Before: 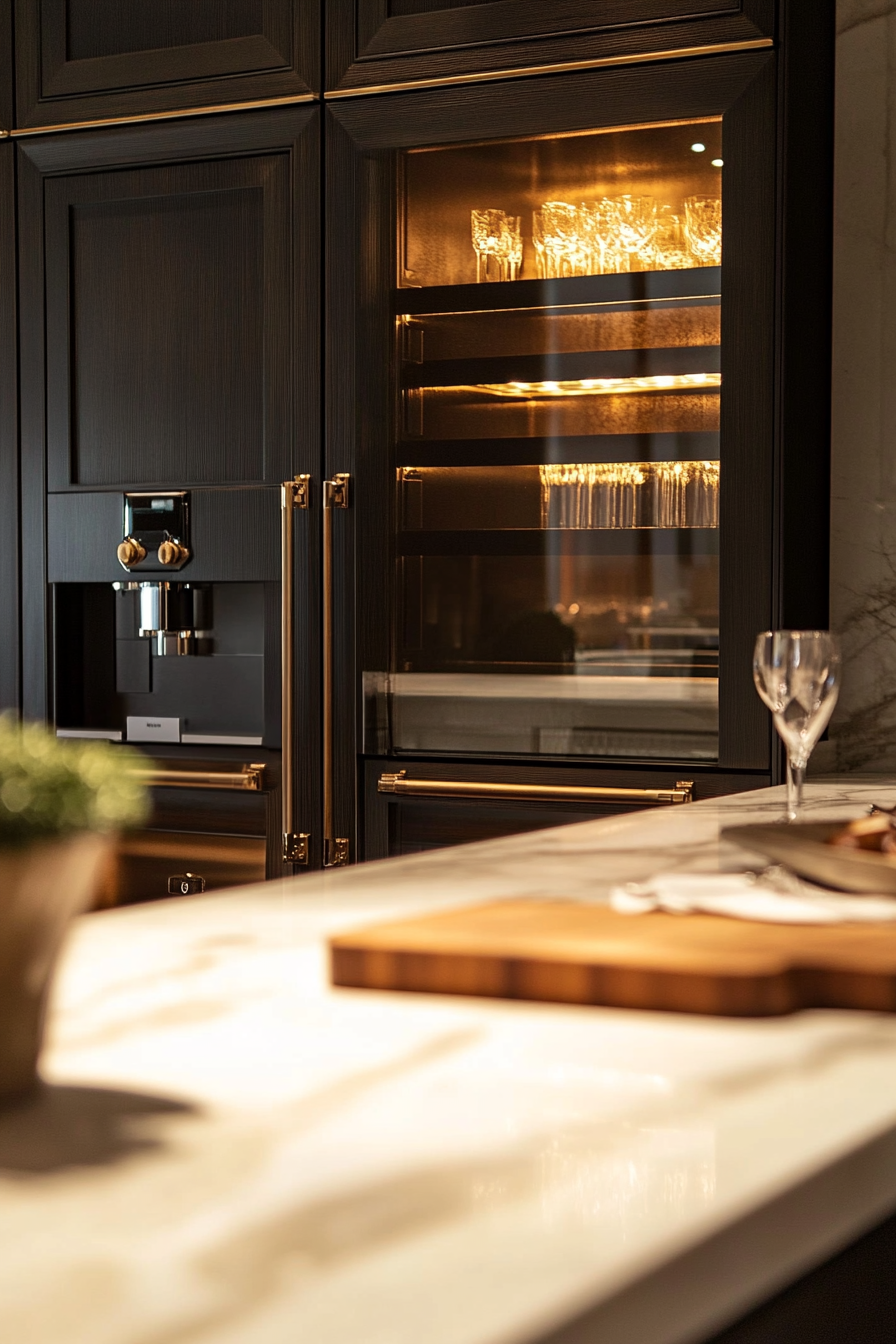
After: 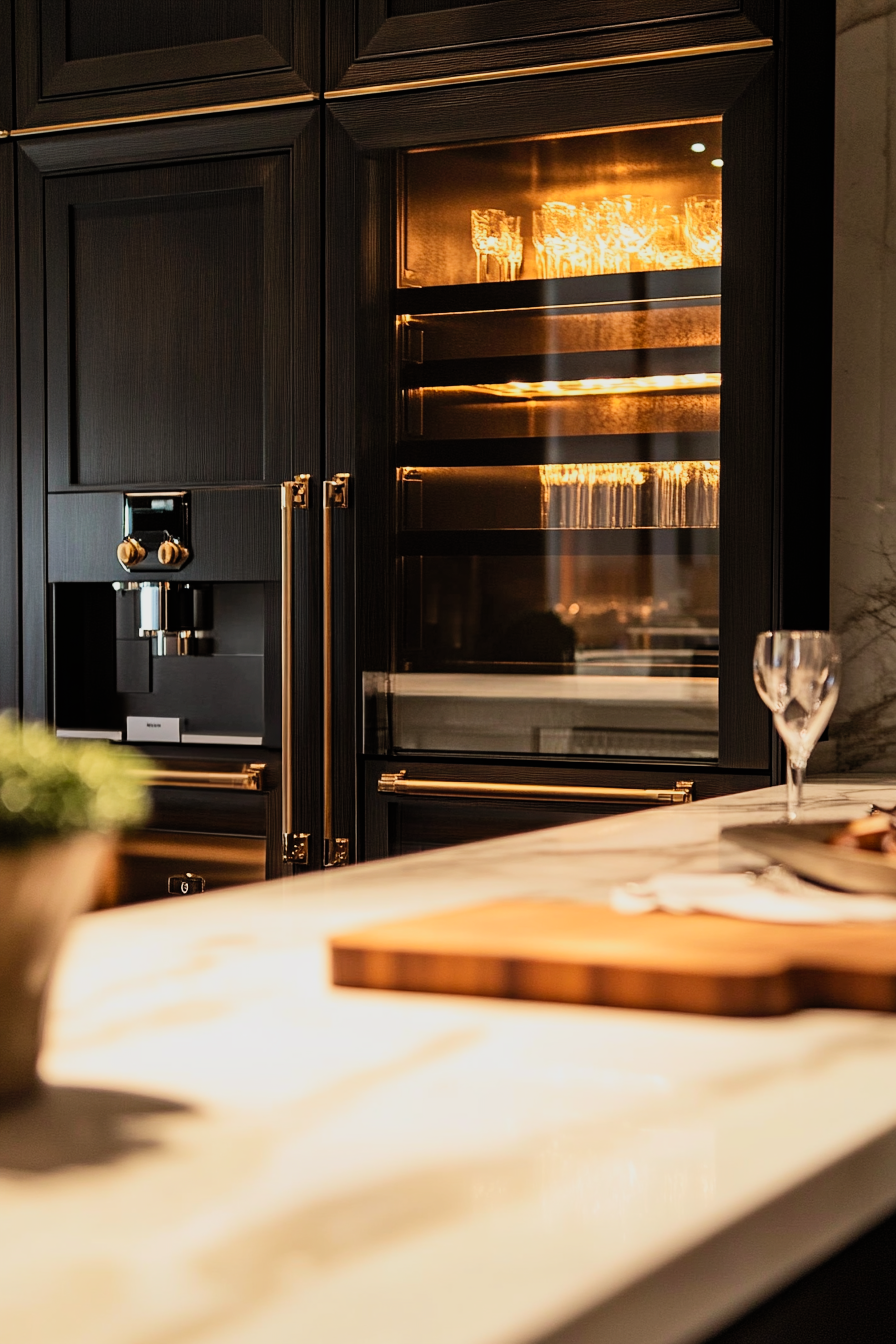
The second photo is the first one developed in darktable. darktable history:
filmic rgb: black relative exposure -7.65 EV, white relative exposure 4.56 EV, hardness 3.61
contrast brightness saturation: contrast 0.2, brightness 0.16, saturation 0.22
